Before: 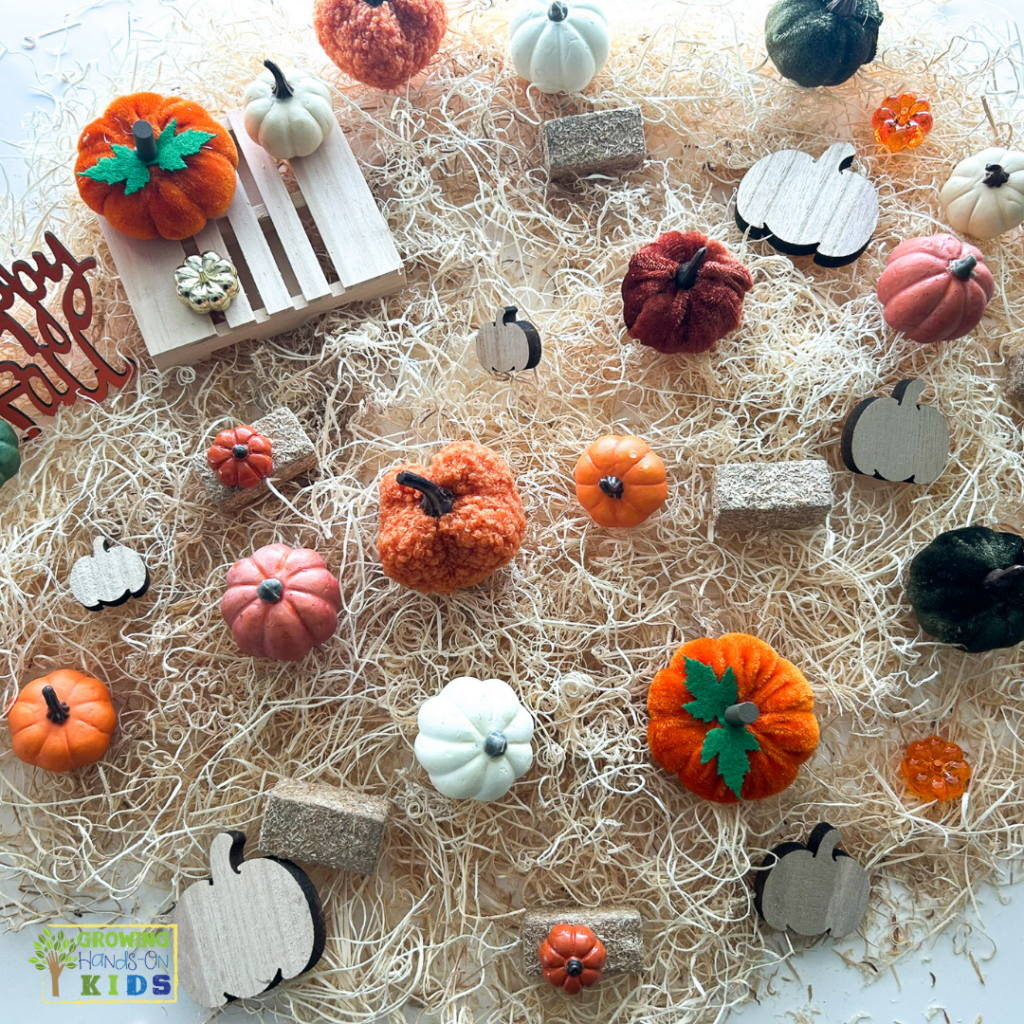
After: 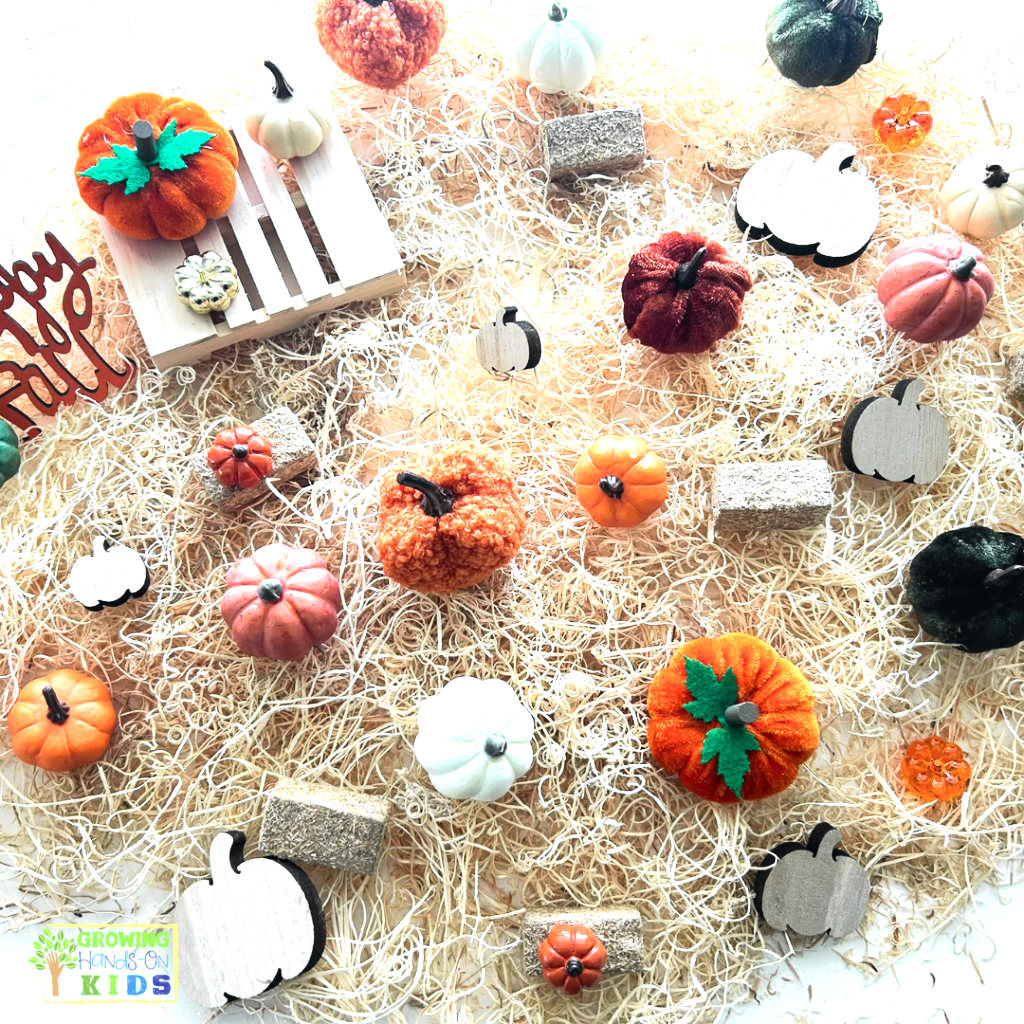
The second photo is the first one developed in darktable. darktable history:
tone equalizer: -8 EV -0.439 EV, -7 EV -0.359 EV, -6 EV -0.336 EV, -5 EV -0.214 EV, -3 EV 0.214 EV, -2 EV 0.342 EV, -1 EV 0.381 EV, +0 EV 0.421 EV, edges refinement/feathering 500, mask exposure compensation -1.57 EV, preserve details no
tone curve: curves: ch0 [(0, 0.009) (0.037, 0.035) (0.131, 0.126) (0.275, 0.28) (0.476, 0.514) (0.617, 0.667) (0.704, 0.759) (0.813, 0.863) (0.911, 0.931) (0.997, 1)]; ch1 [(0, 0) (0.318, 0.271) (0.444, 0.438) (0.493, 0.496) (0.508, 0.5) (0.534, 0.535) (0.57, 0.582) (0.65, 0.664) (0.746, 0.764) (1, 1)]; ch2 [(0, 0) (0.246, 0.24) (0.36, 0.381) (0.415, 0.434) (0.476, 0.492) (0.502, 0.499) (0.522, 0.518) (0.533, 0.534) (0.586, 0.598) (0.634, 0.643) (0.706, 0.717) (0.853, 0.83) (1, 0.951)], color space Lab, independent channels, preserve colors none
exposure: black level correction -0.002, exposure 0.535 EV, compensate exposure bias true, compensate highlight preservation false
